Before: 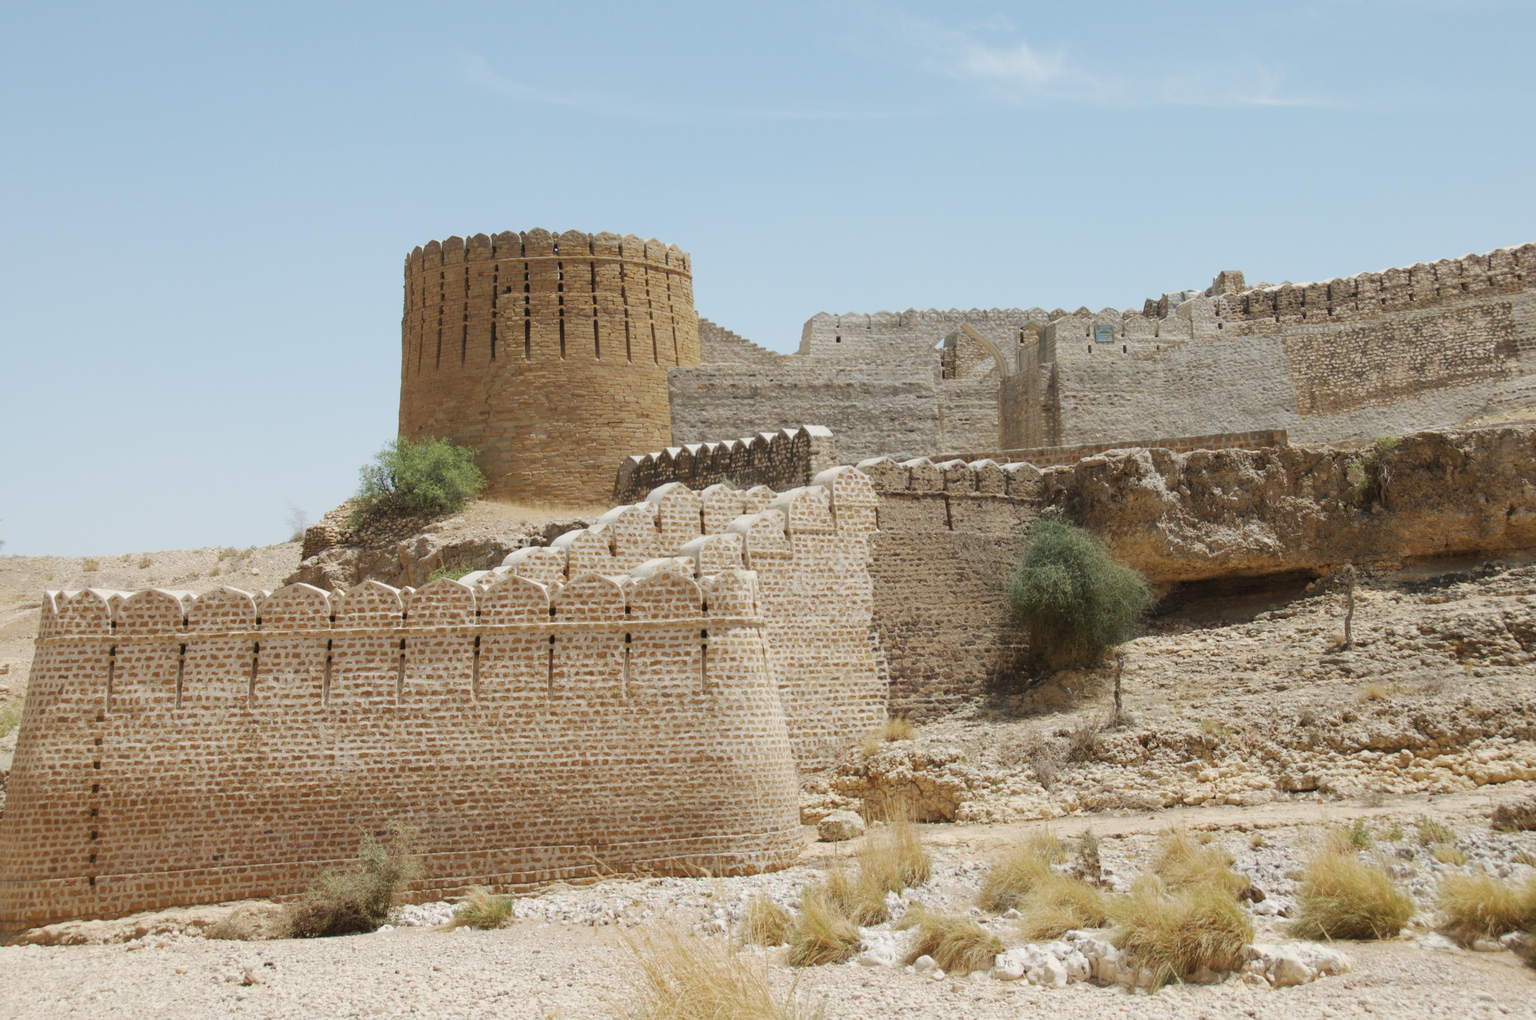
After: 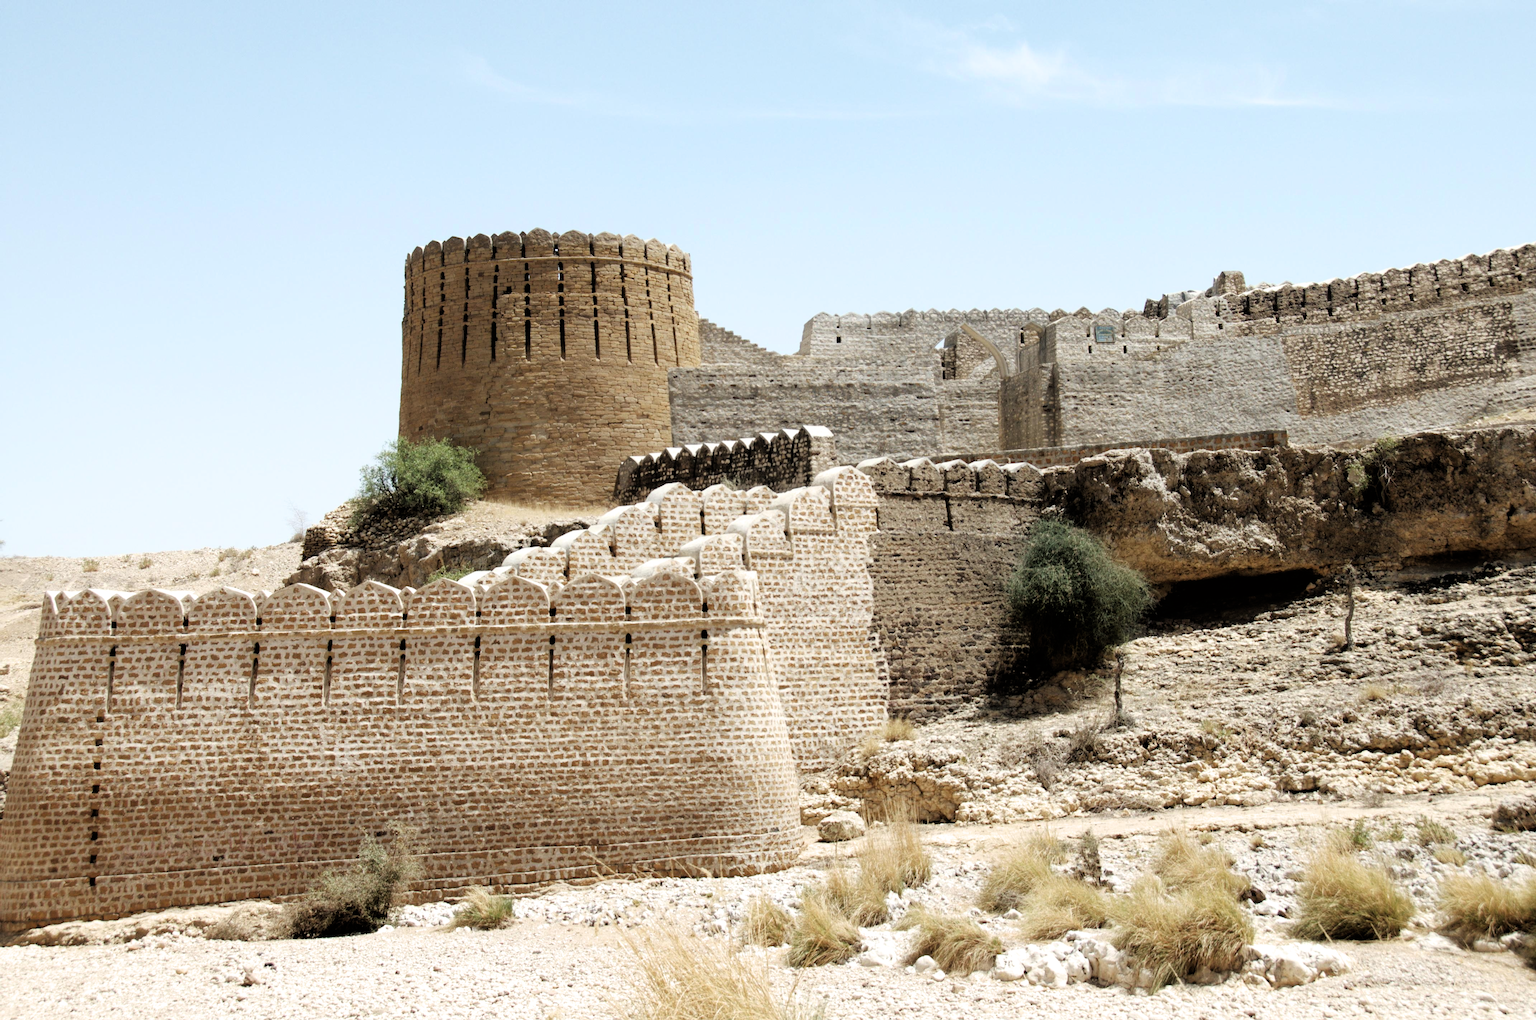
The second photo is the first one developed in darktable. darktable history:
filmic rgb: black relative exposure -3.62 EV, white relative exposure 2.11 EV, hardness 3.64, color science v6 (2022)
